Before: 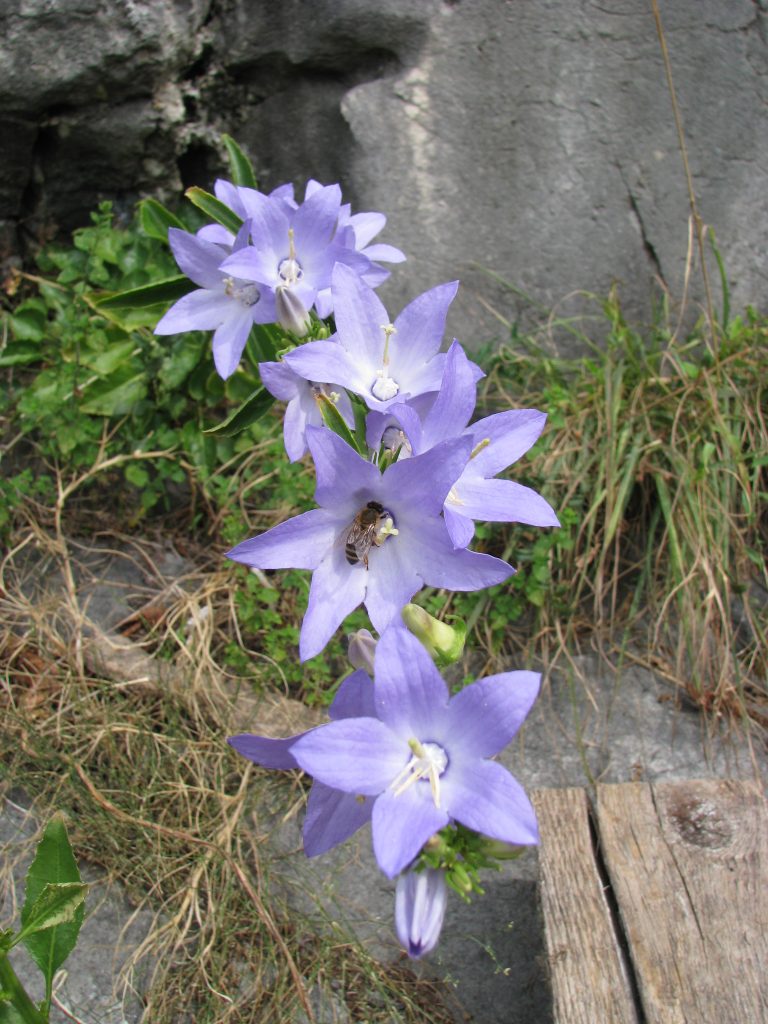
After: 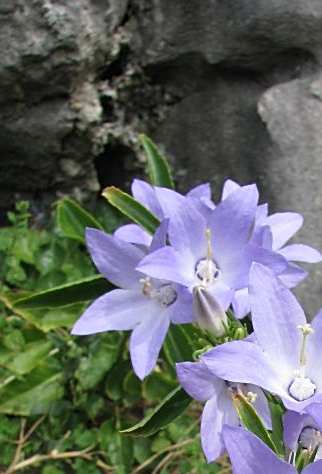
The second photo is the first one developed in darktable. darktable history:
tone equalizer: on, module defaults
sharpen: on, module defaults
crop and rotate: left 10.817%, top 0.062%, right 47.194%, bottom 53.626%
